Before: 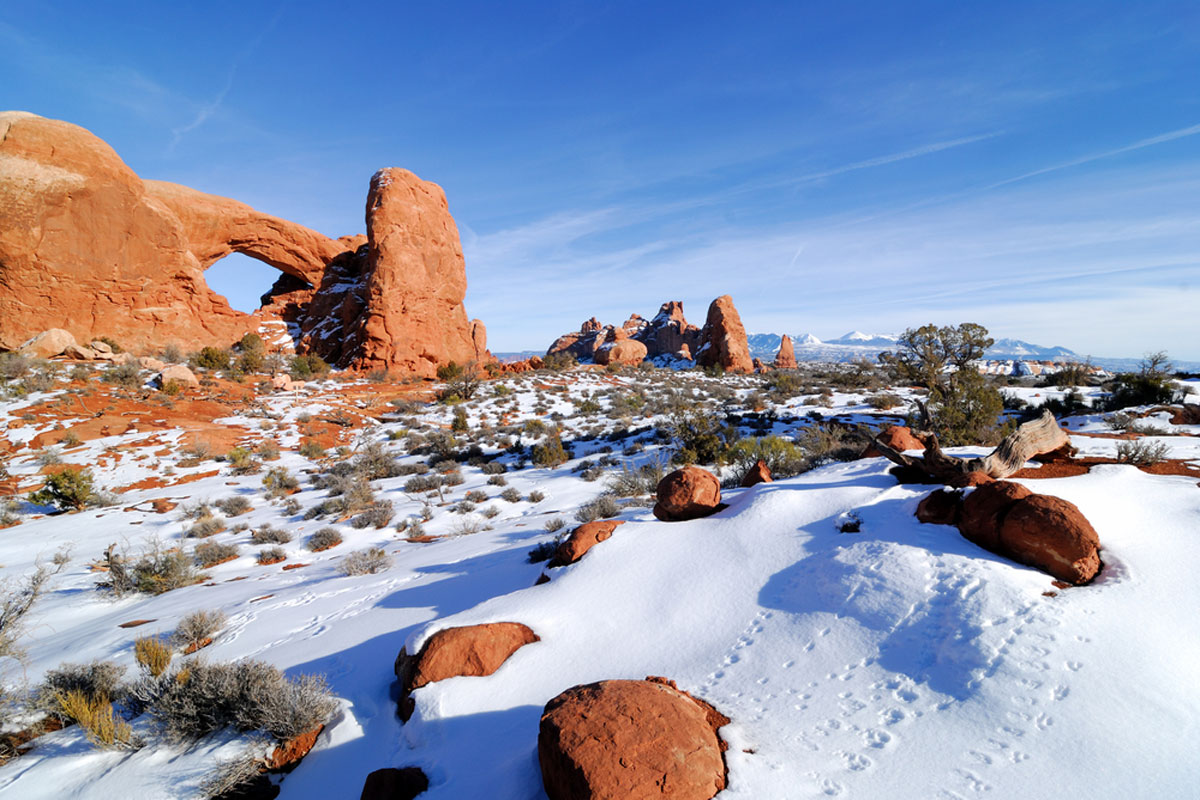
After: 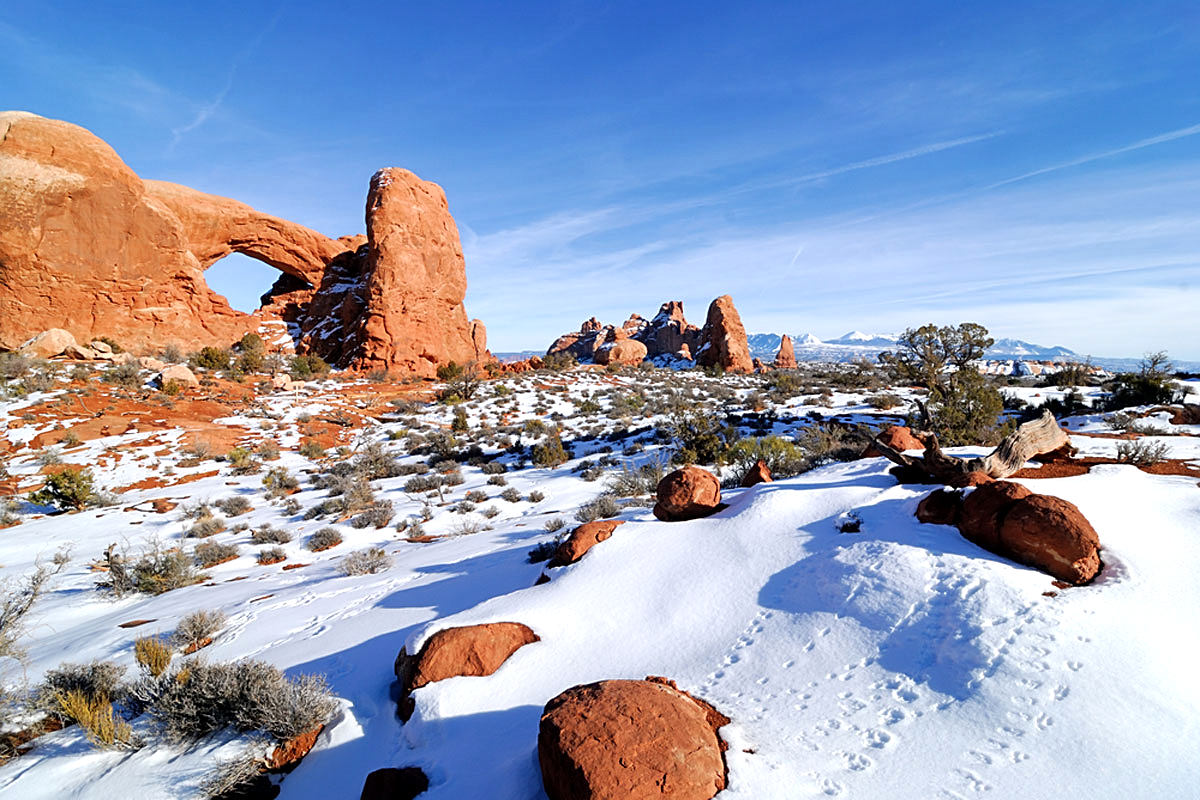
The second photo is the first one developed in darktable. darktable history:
exposure: exposure 0.164 EV, compensate exposure bias true, compensate highlight preservation false
local contrast: mode bilateral grid, contrast 21, coarseness 50, detail 119%, midtone range 0.2
sharpen: on, module defaults
